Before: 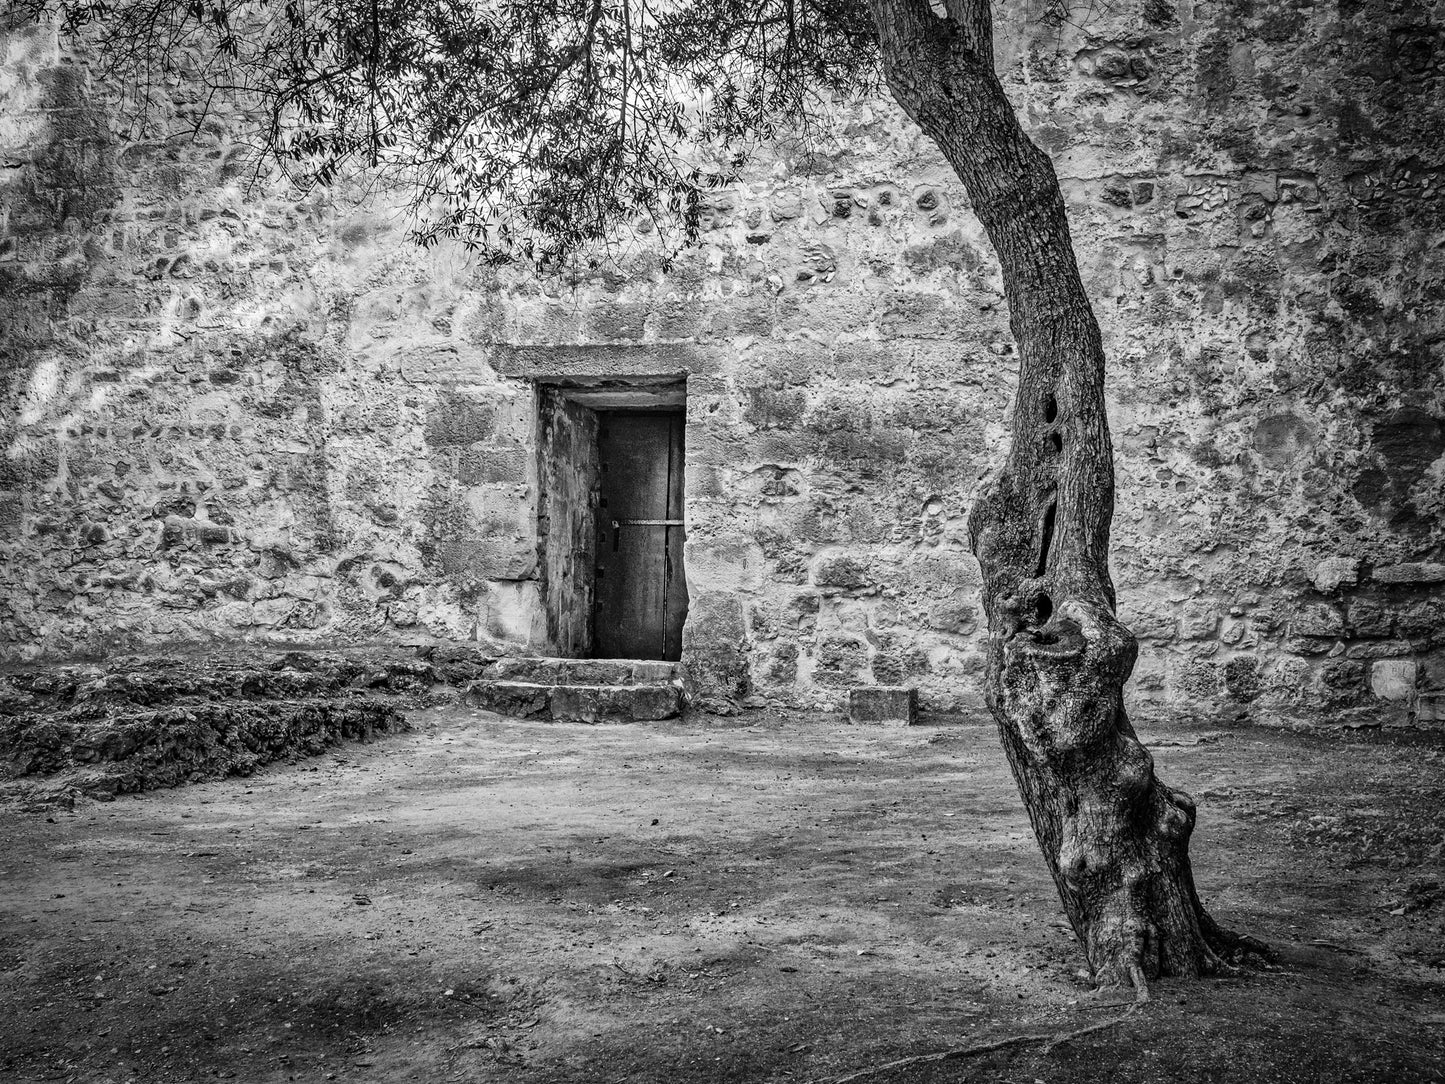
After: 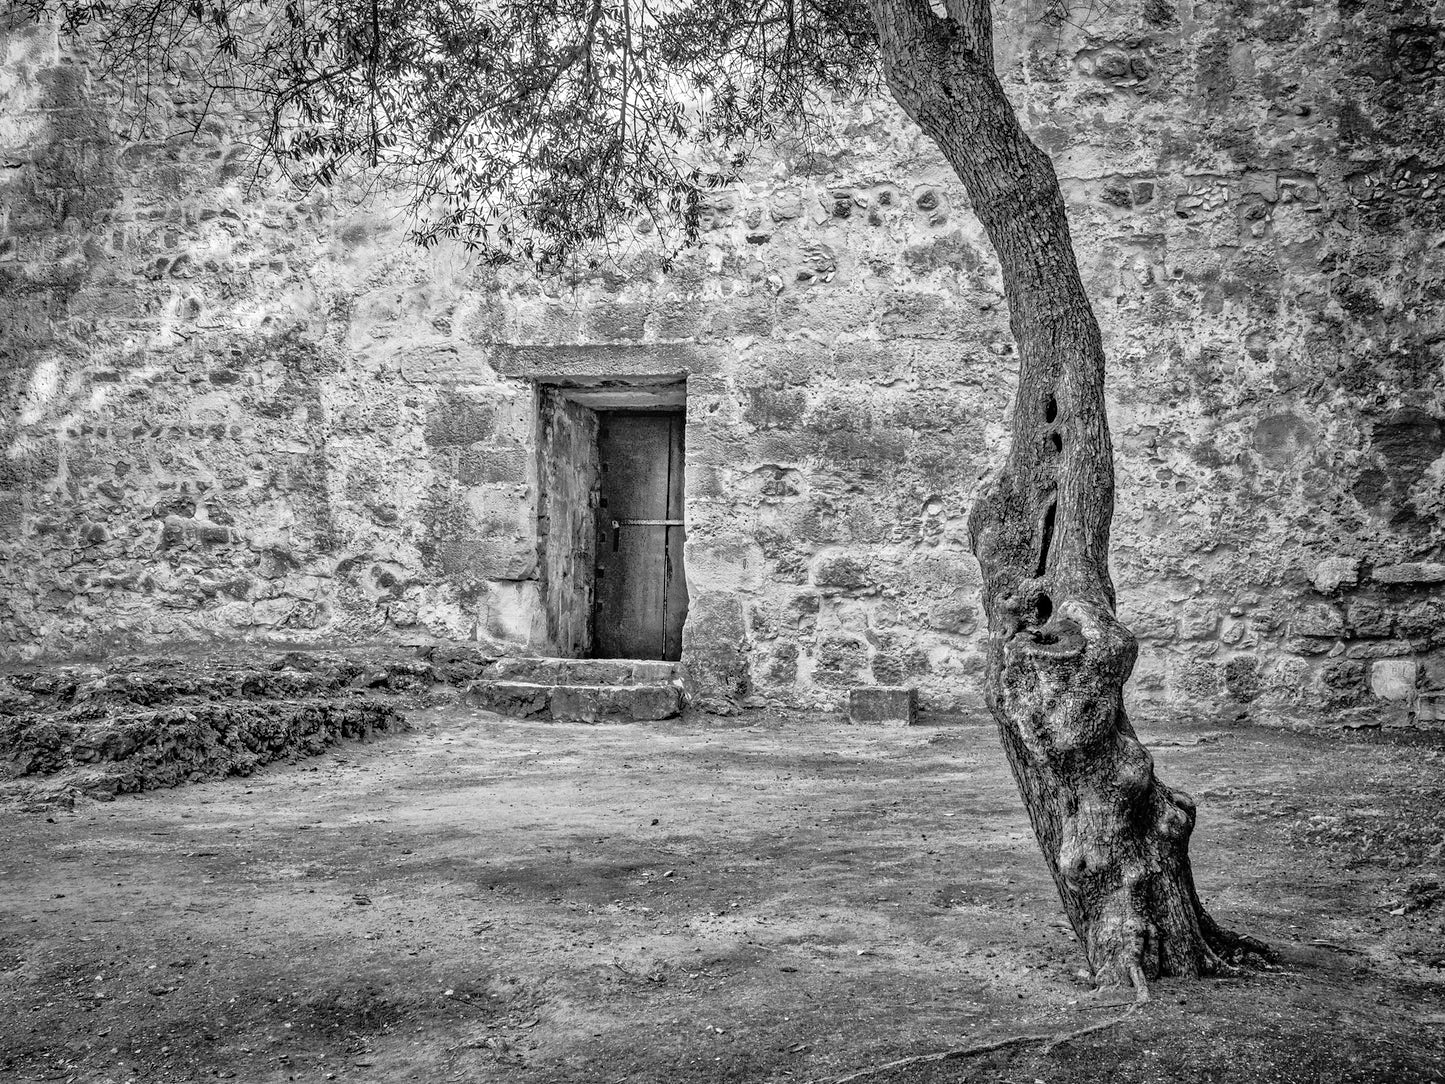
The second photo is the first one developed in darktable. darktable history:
tone equalizer: -7 EV 0.144 EV, -6 EV 0.586 EV, -5 EV 1.13 EV, -4 EV 1.37 EV, -3 EV 1.13 EV, -2 EV 0.6 EV, -1 EV 0.158 EV, smoothing 1
